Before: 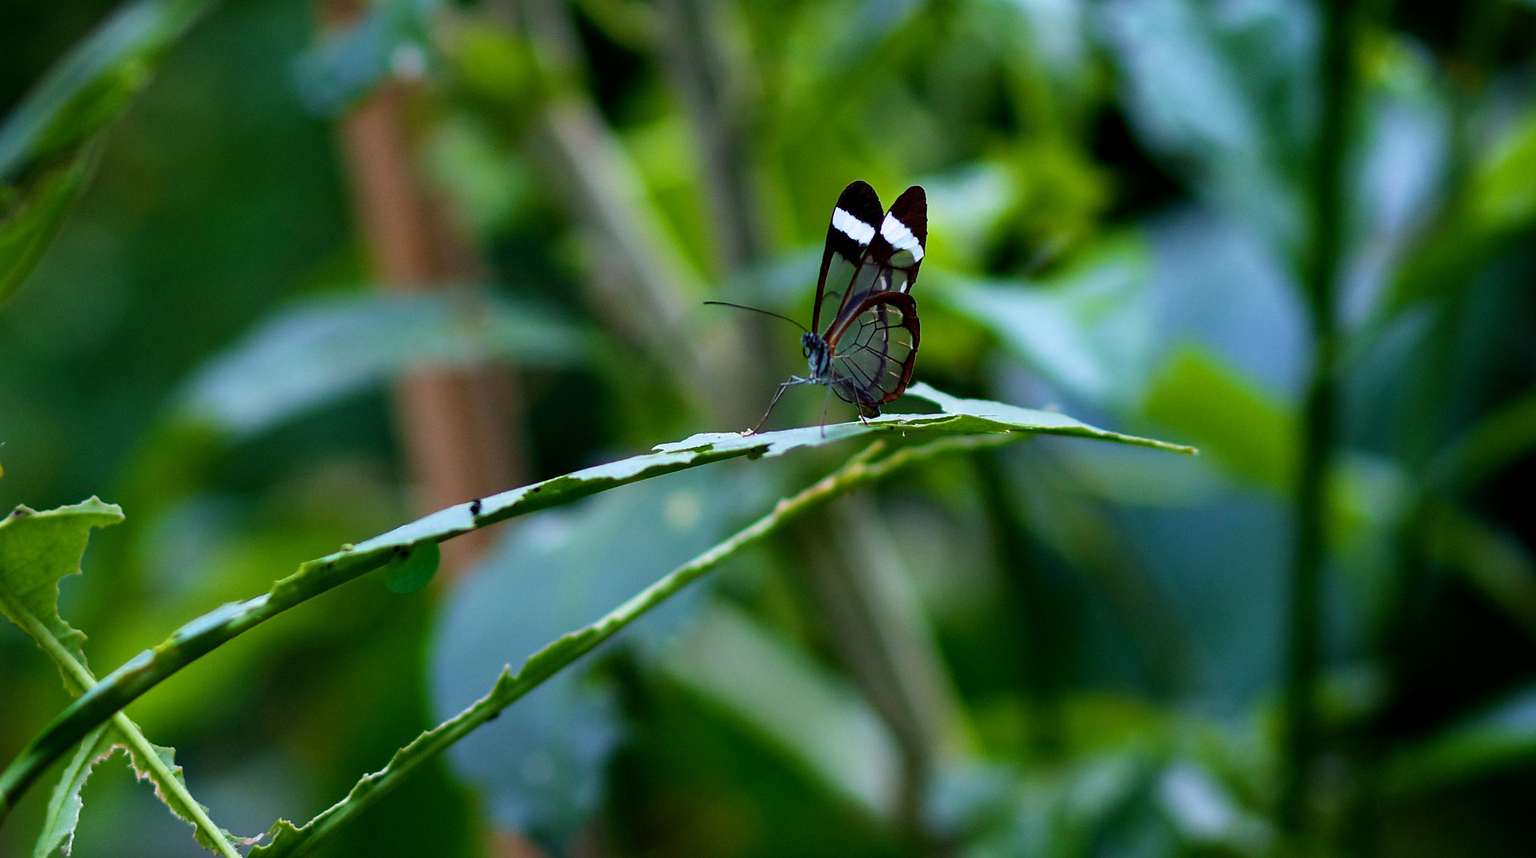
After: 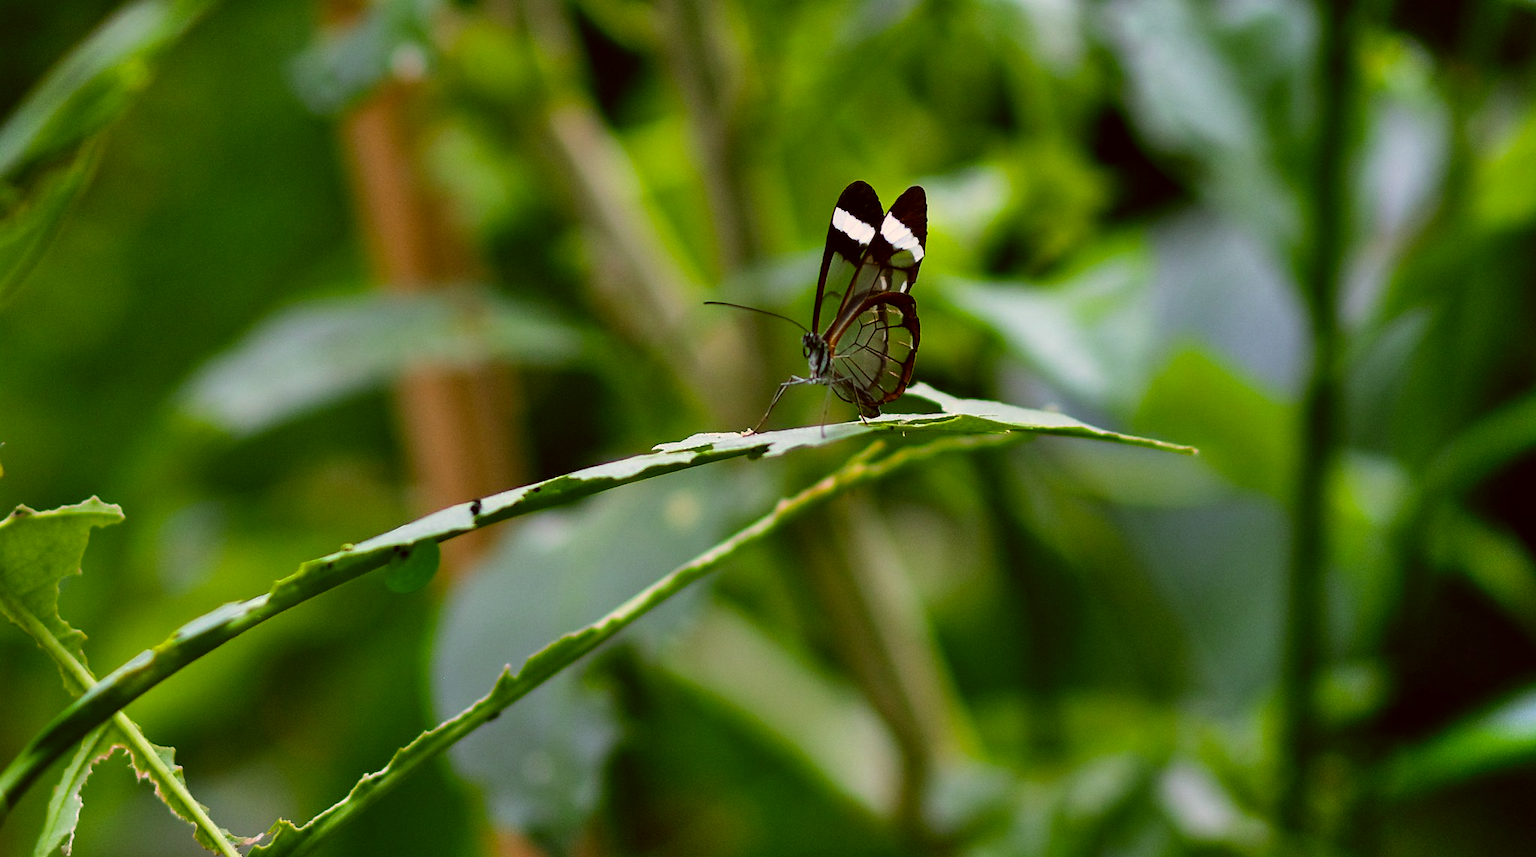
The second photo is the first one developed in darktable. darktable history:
shadows and highlights: low approximation 0.01, soften with gaussian
color correction: highlights a* 8.32, highlights b* 15.06, shadows a* -0.369, shadows b* 26.89
